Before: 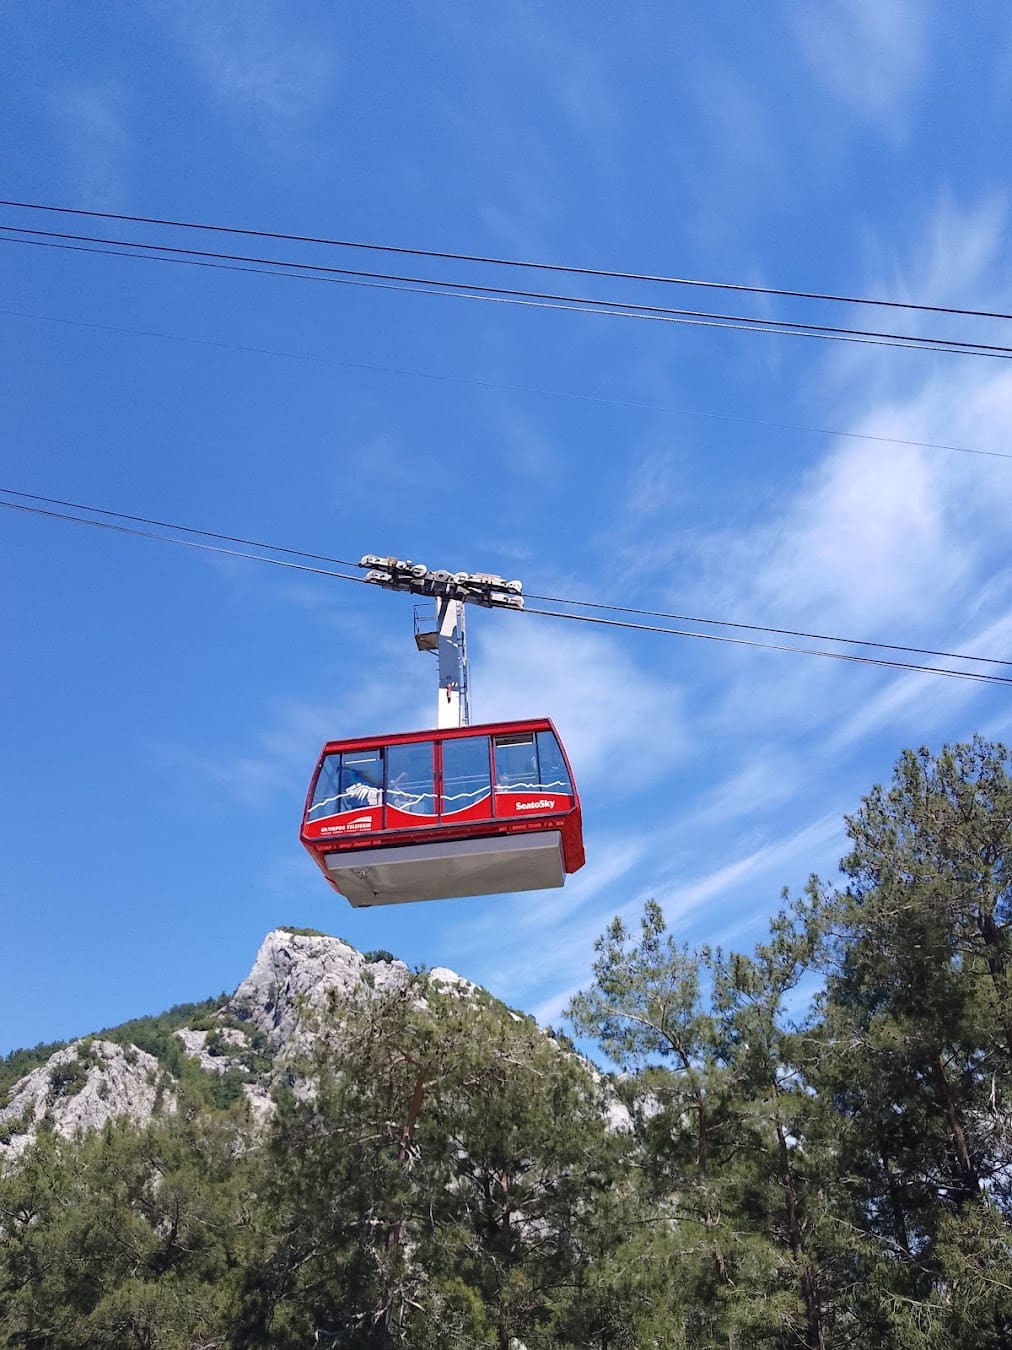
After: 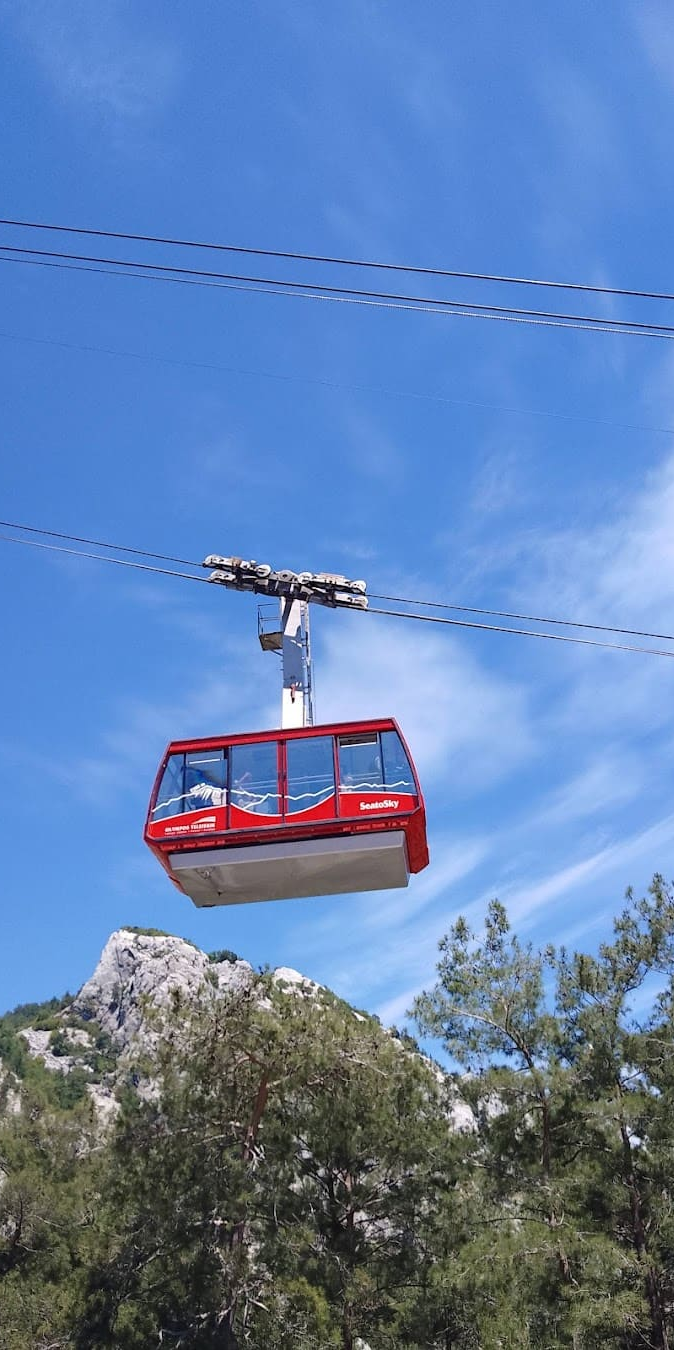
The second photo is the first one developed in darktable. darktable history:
crop and rotate: left 15.439%, right 17.871%
